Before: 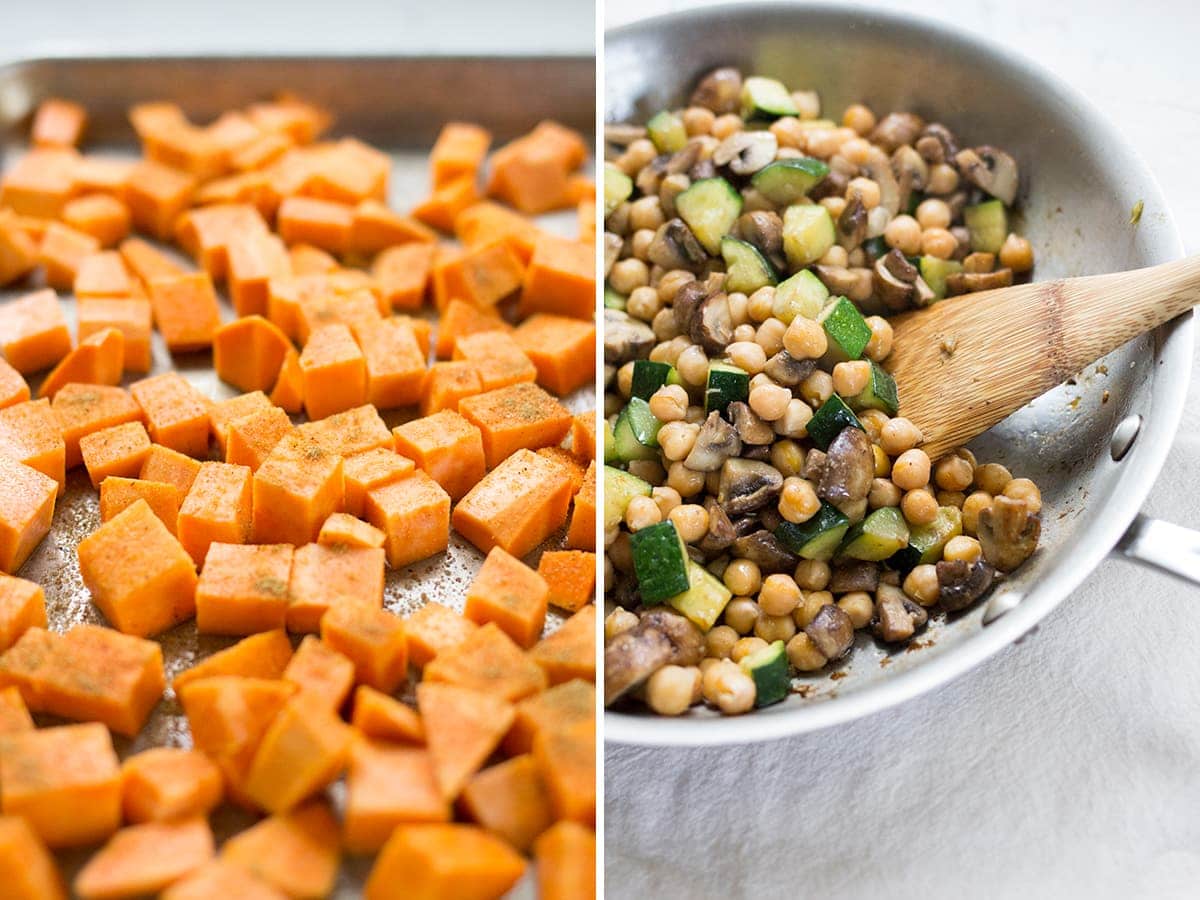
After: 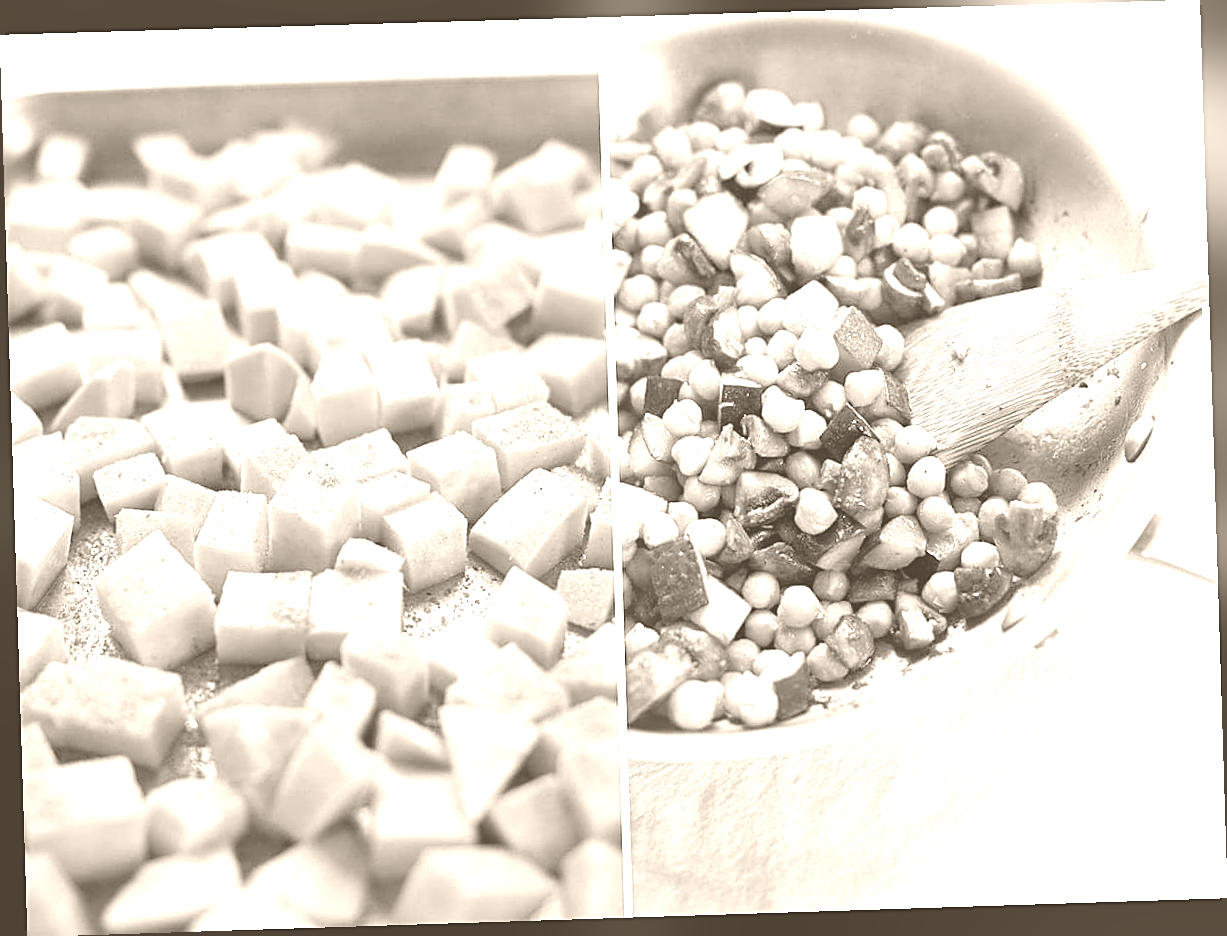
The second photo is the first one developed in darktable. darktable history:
color correction: highlights a* 3.22, highlights b* 1.93, saturation 1.19
sharpen: on, module defaults
colorize: hue 34.49°, saturation 35.33%, source mix 100%, version 1
rotate and perspective: rotation -1.77°, lens shift (horizontal) 0.004, automatic cropping off
tone equalizer: on, module defaults
bloom: size 9%, threshold 100%, strength 7%
